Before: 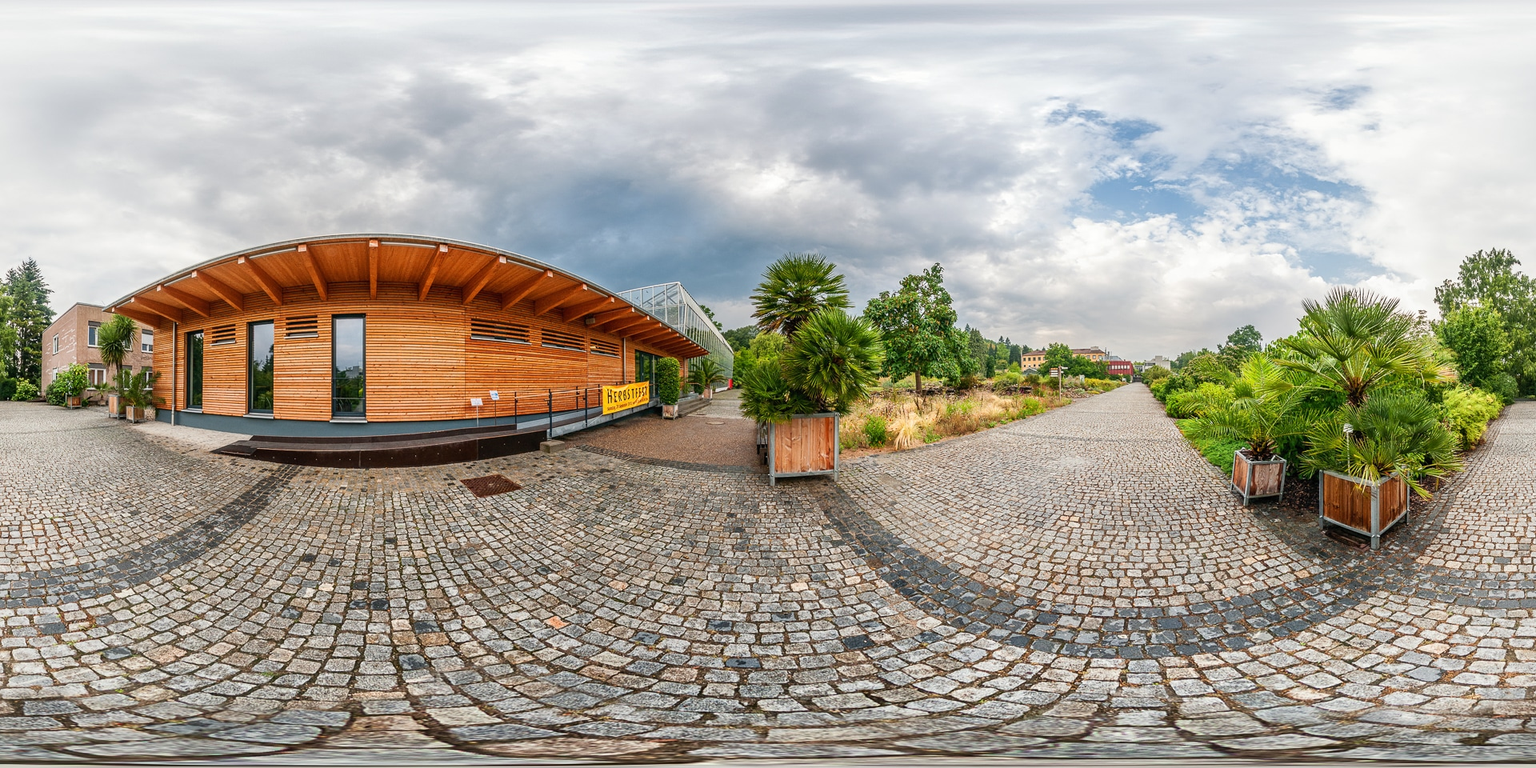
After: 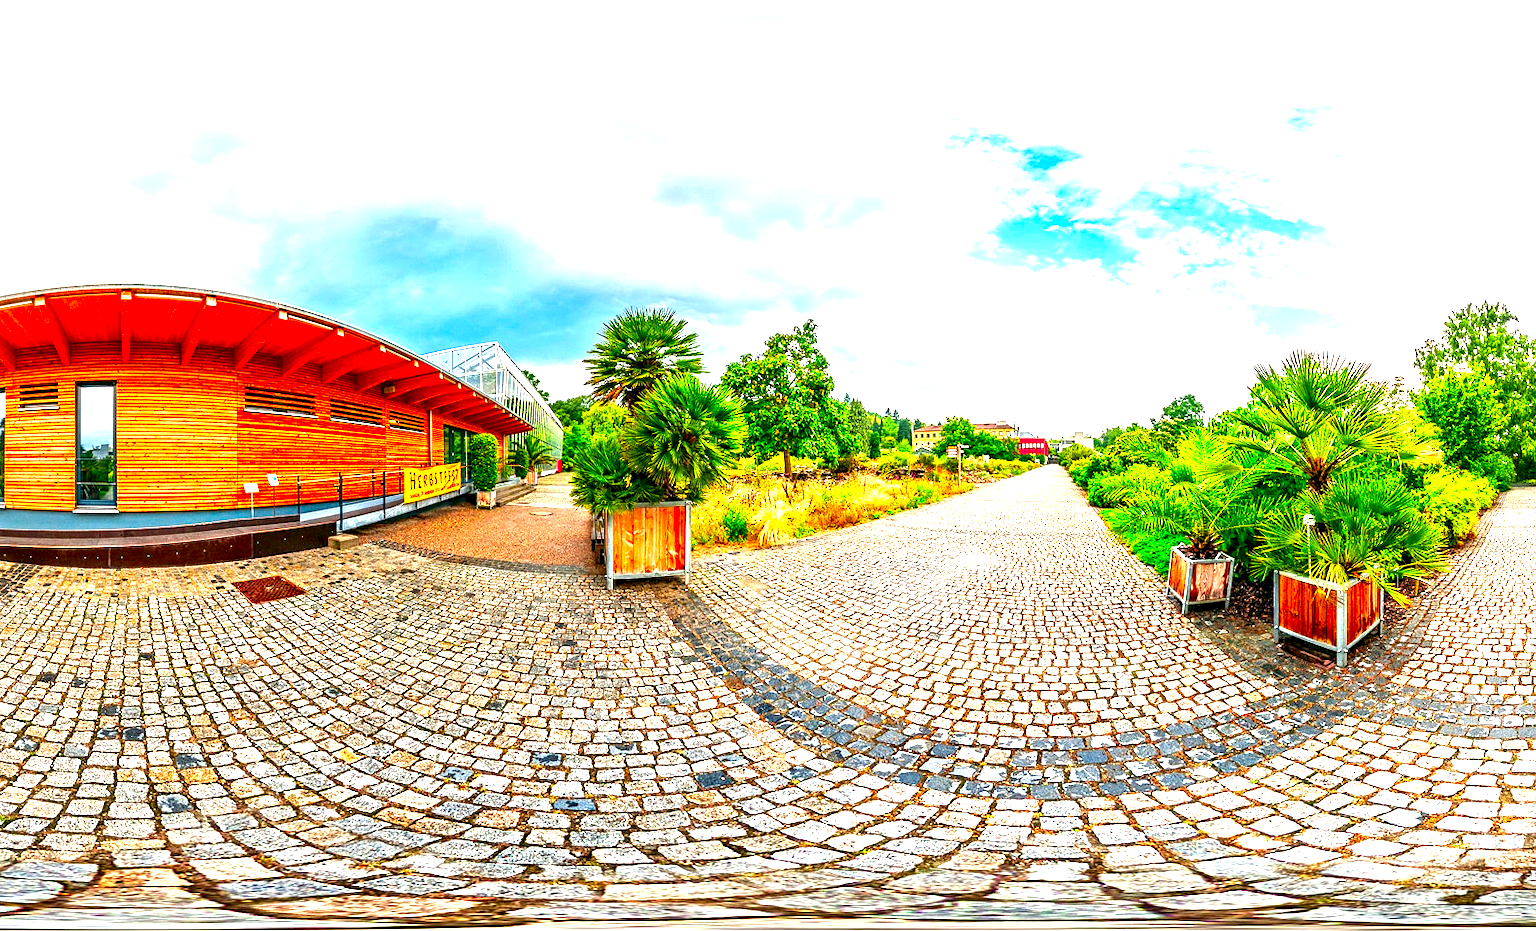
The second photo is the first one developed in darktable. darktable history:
exposure: black level correction 0.001, exposure 1.398 EV, compensate exposure bias true, compensate highlight preservation false
color correction: saturation 2.15
crop: left 17.582%, bottom 0.031%
contrast equalizer: y [[0.51, 0.537, 0.559, 0.574, 0.599, 0.618], [0.5 ×6], [0.5 ×6], [0 ×6], [0 ×6]]
